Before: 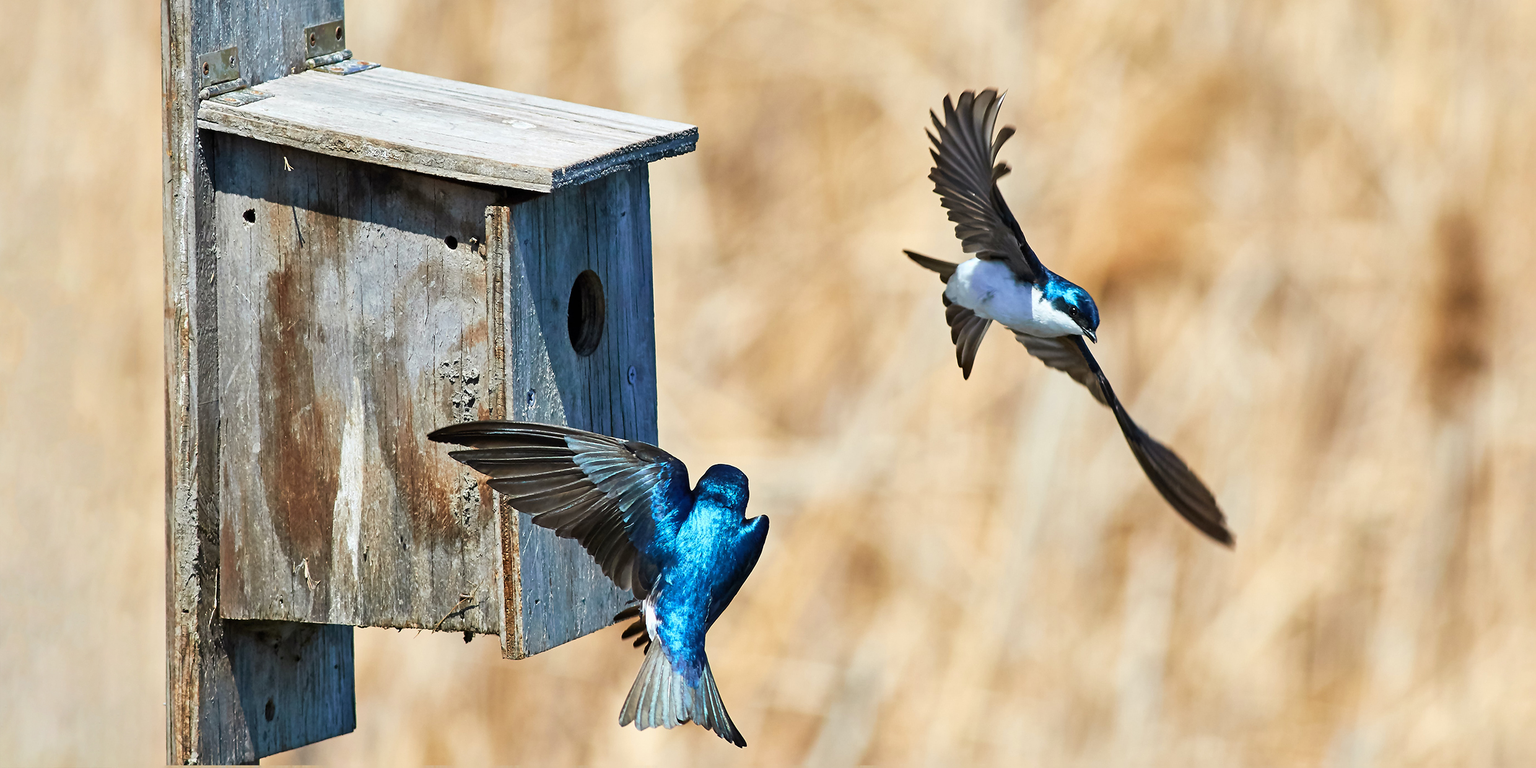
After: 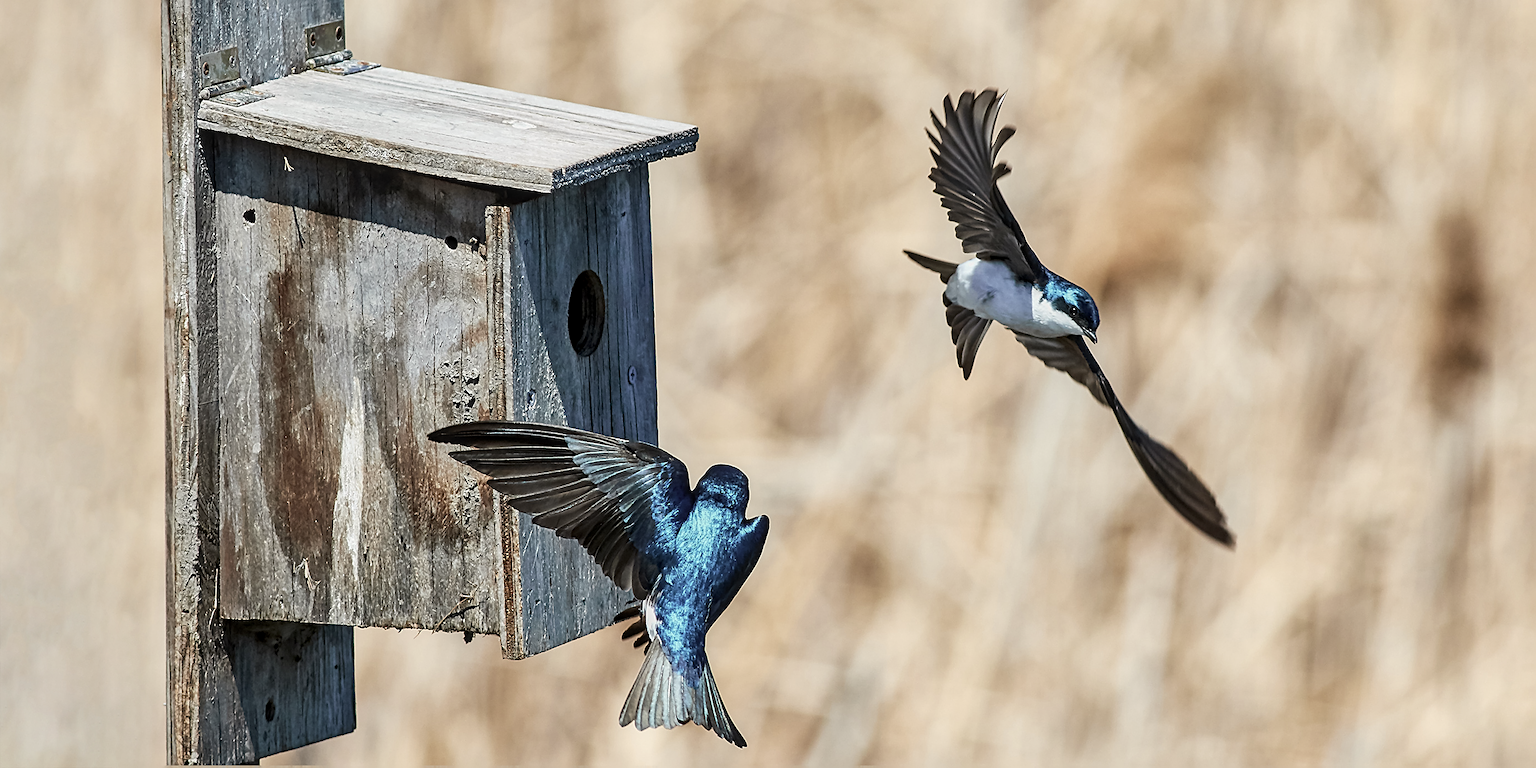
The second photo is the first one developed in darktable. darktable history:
sharpen: on, module defaults
local contrast: on, module defaults
exposure: exposure -0.157 EV, compensate highlight preservation false
contrast brightness saturation: contrast 0.104, saturation -0.35
color calibration: x 0.342, y 0.355, temperature 5143.62 K, clip negative RGB from gamut false
